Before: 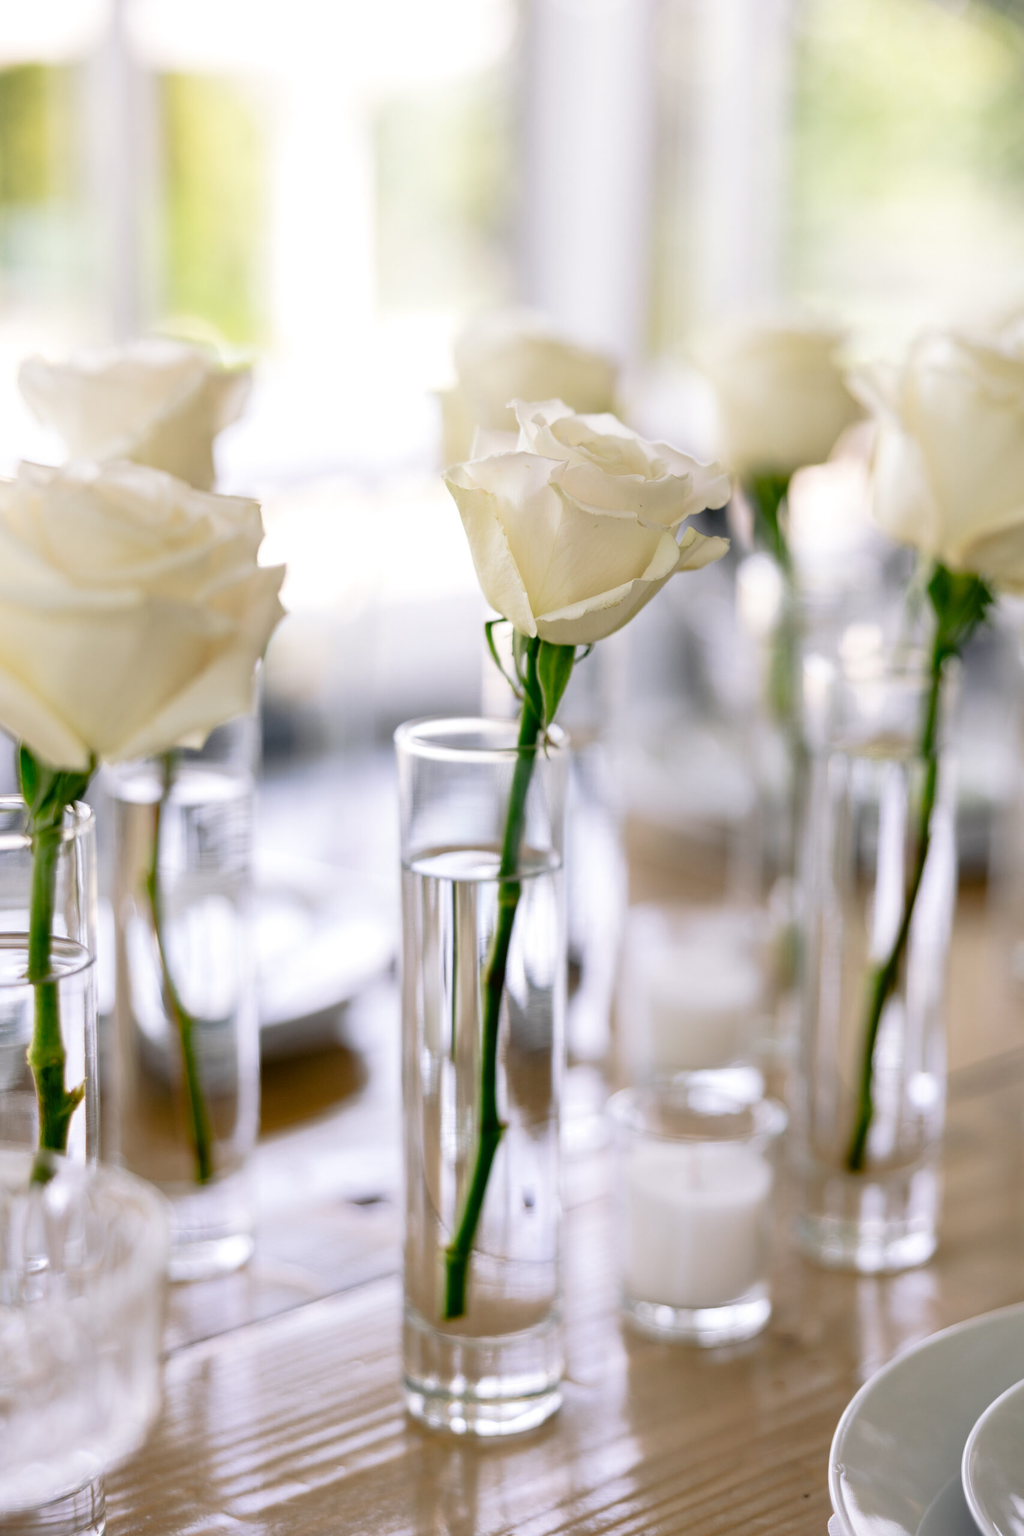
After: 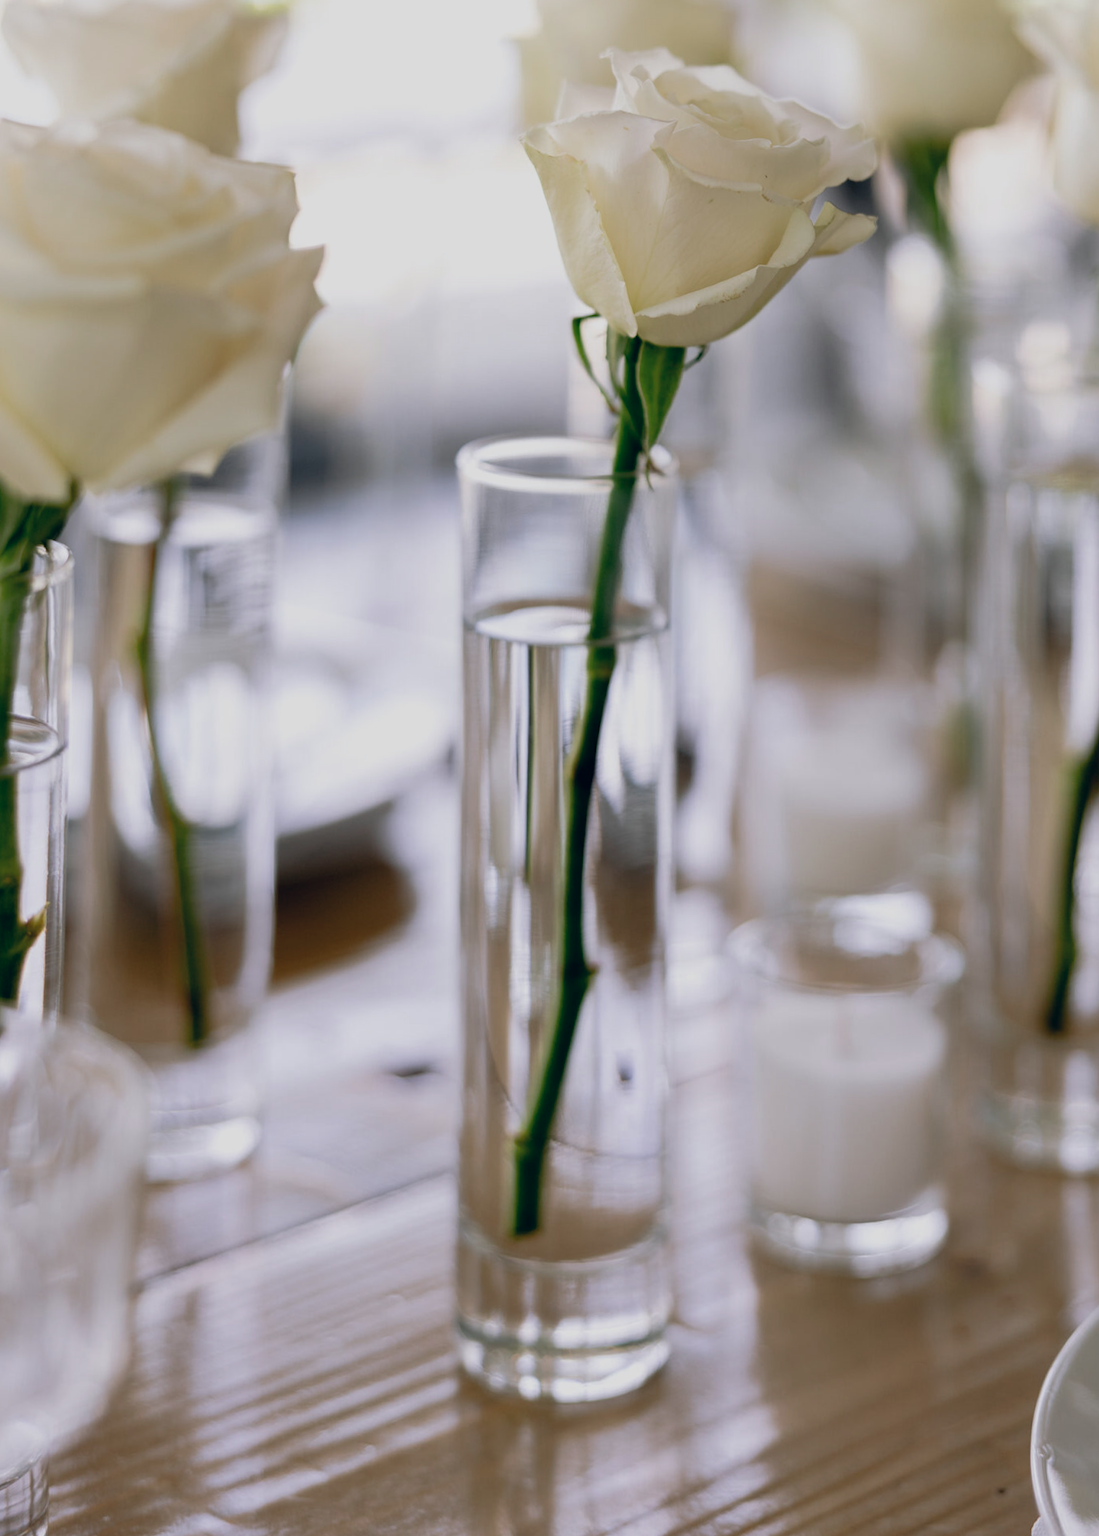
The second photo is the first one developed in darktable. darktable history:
crop: top 20.916%, right 9.437%, bottom 0.316%
color balance rgb: shadows lift › chroma 3.88%, shadows lift › hue 88.52°, power › hue 214.65°, global offset › chroma 0.1%, global offset › hue 252.4°, contrast 4.45%
exposure: exposure -0.582 EV, compensate highlight preservation false
rotate and perspective: rotation 0.215°, lens shift (vertical) -0.139, crop left 0.069, crop right 0.939, crop top 0.002, crop bottom 0.996
